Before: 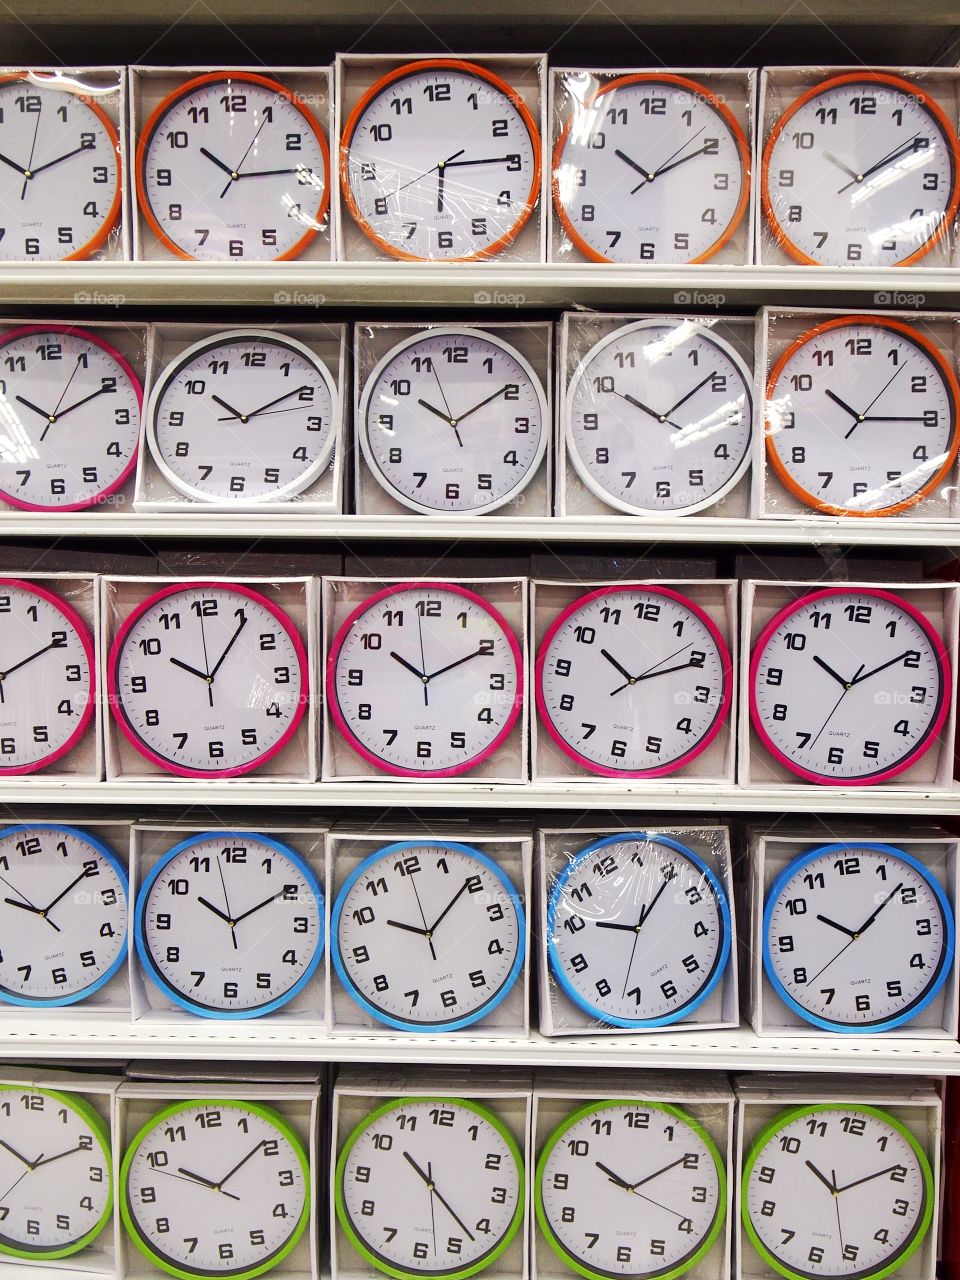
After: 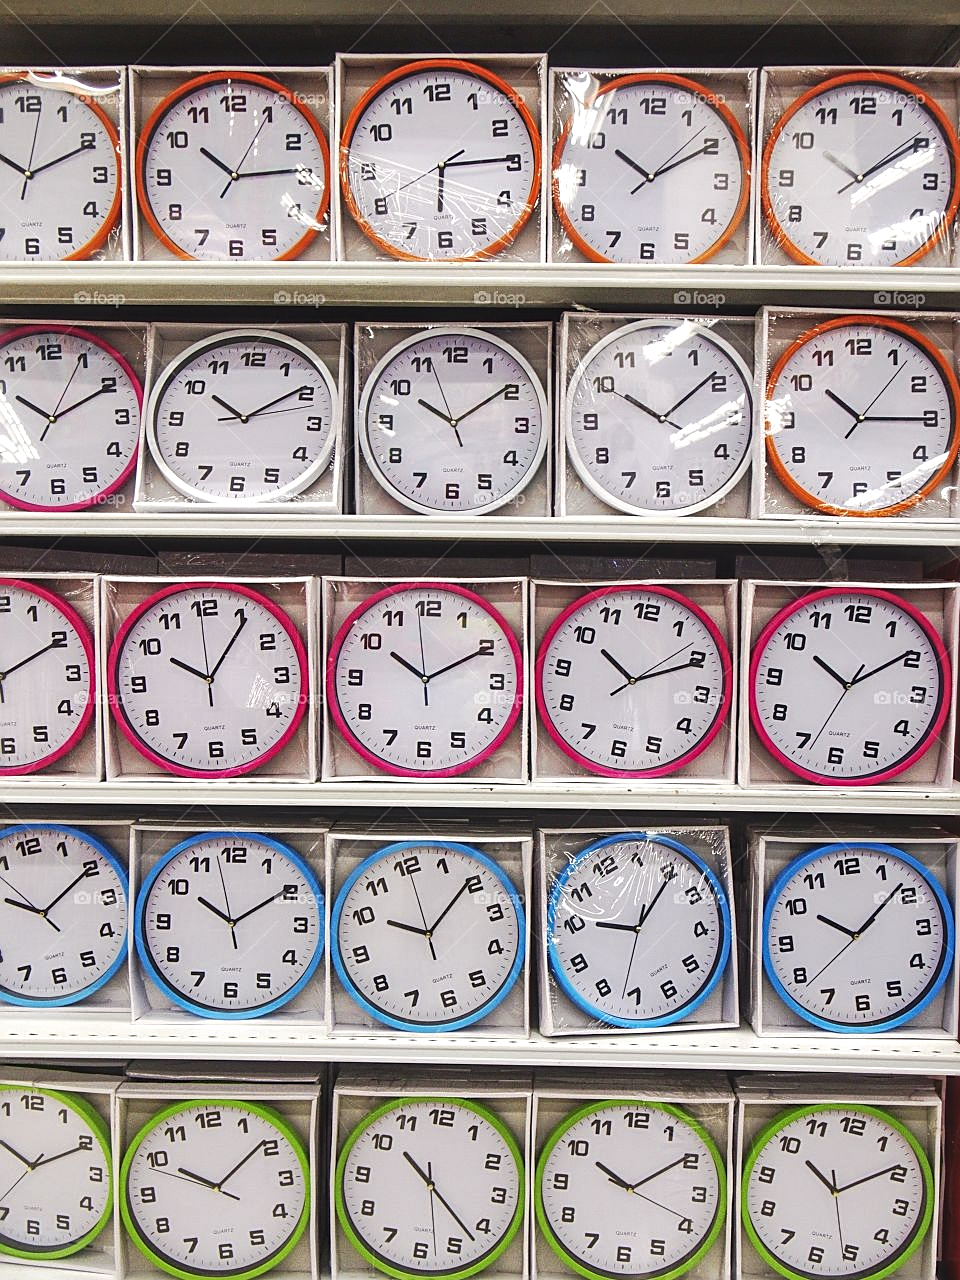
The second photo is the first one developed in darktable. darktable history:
sharpen: on, module defaults
local contrast: detail 130%
exposure: black level correction -0.007, exposure 0.069 EV, compensate highlight preservation false
